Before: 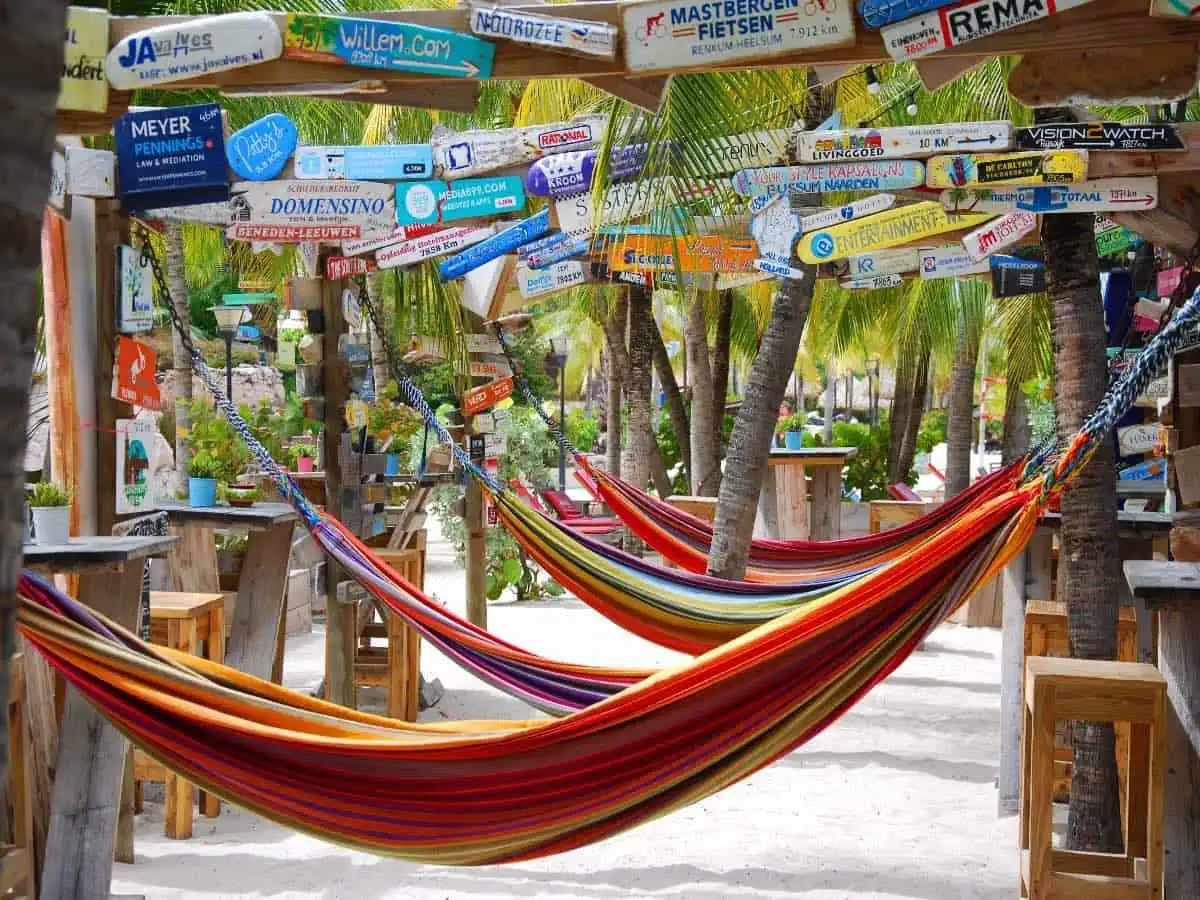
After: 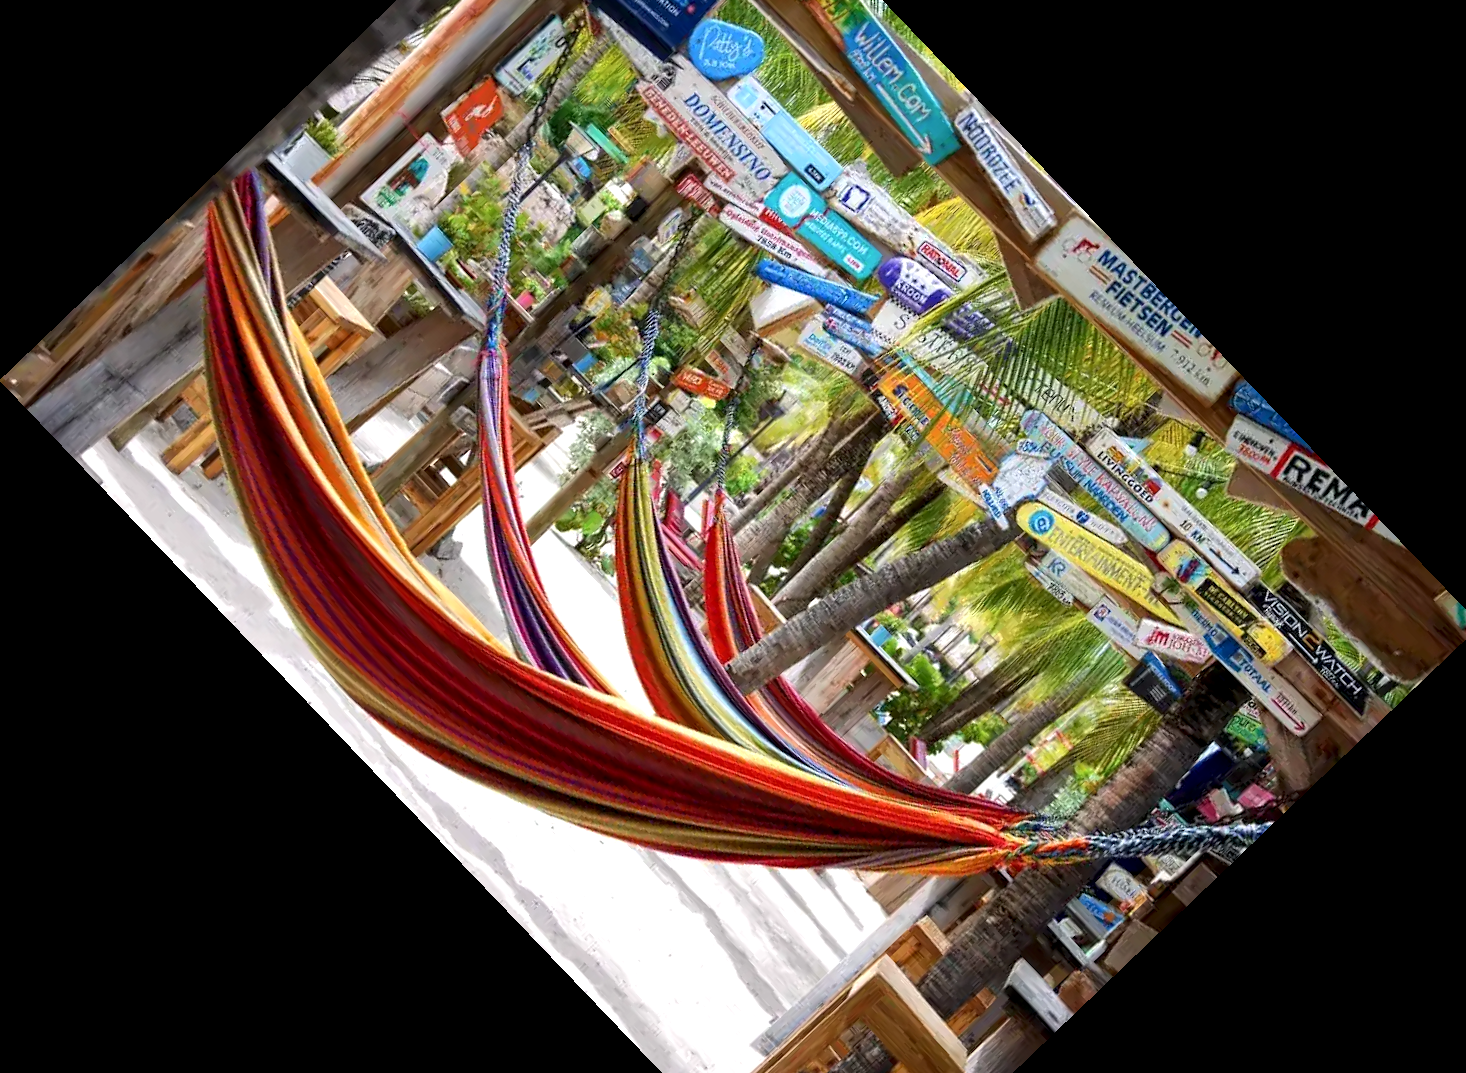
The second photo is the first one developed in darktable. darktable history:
crop and rotate: angle -46.26°, top 16.234%, right 0.912%, bottom 11.704%
local contrast: highlights 123%, shadows 126%, detail 140%, midtone range 0.254
